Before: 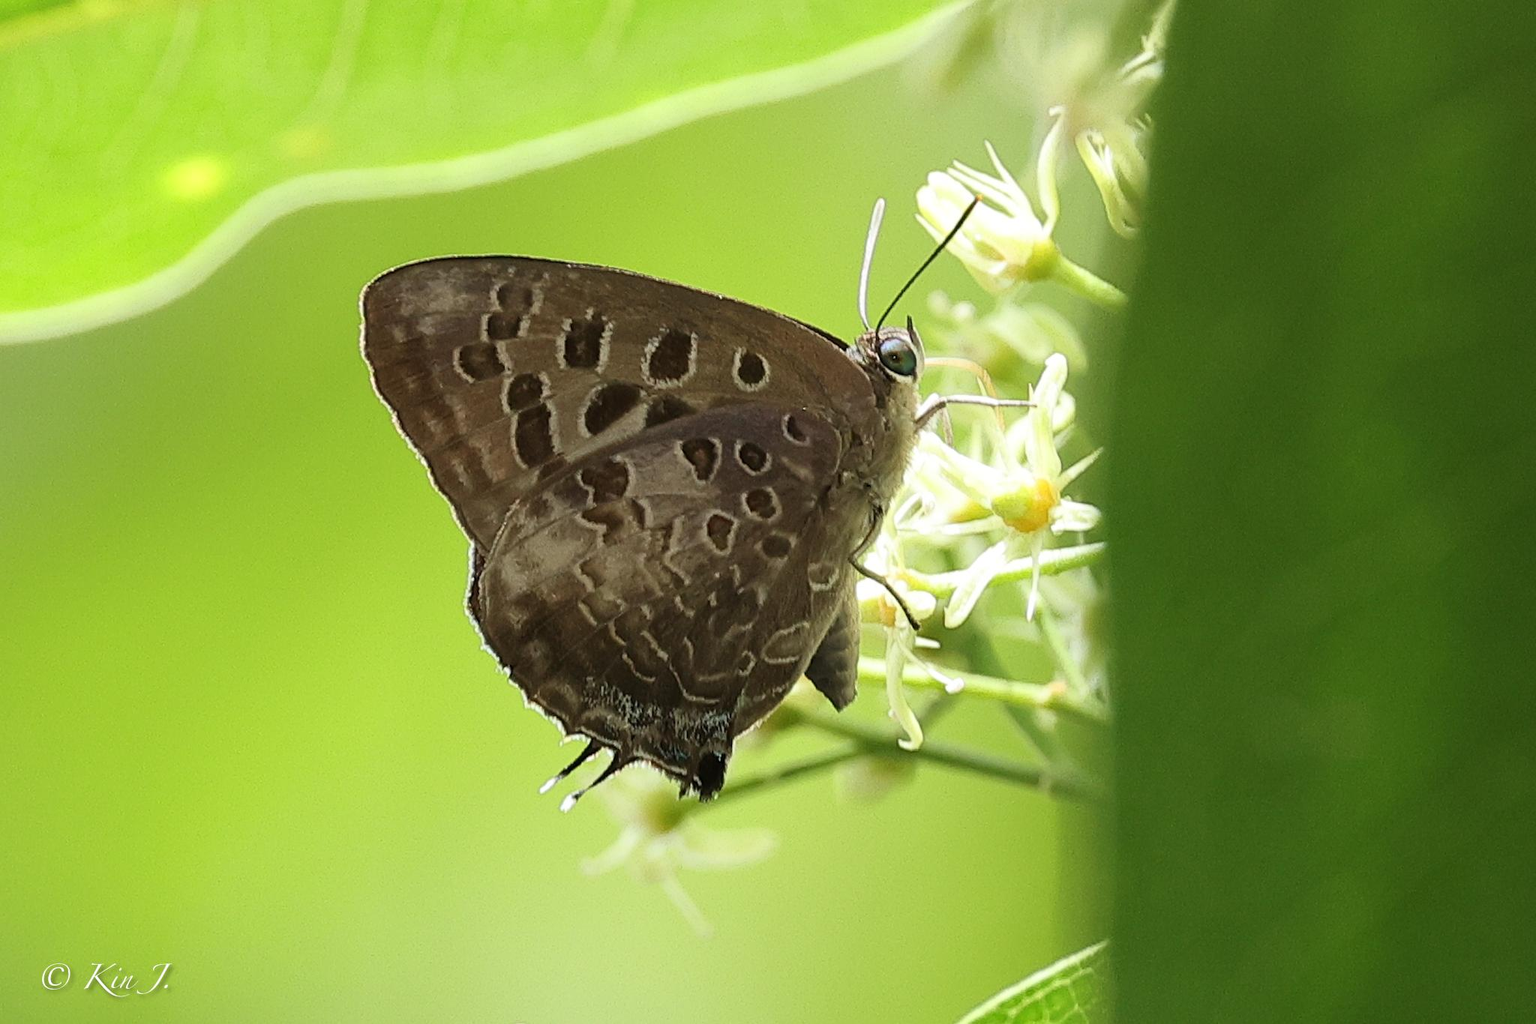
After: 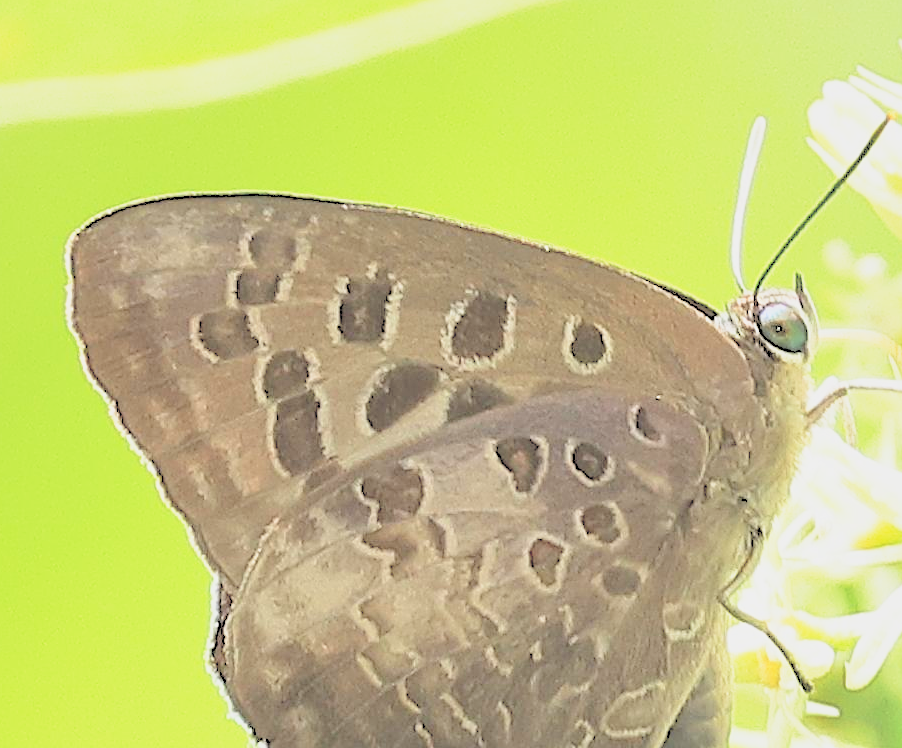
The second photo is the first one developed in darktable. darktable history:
sharpen: on, module defaults
contrast brightness saturation: brightness 1
crop: left 20.248%, top 10.86%, right 35.675%, bottom 34.321%
base curve: curves: ch0 [(0, 0) (0.088, 0.125) (0.176, 0.251) (0.354, 0.501) (0.613, 0.749) (1, 0.877)], preserve colors none
shadows and highlights: shadows 25, white point adjustment -3, highlights -30
